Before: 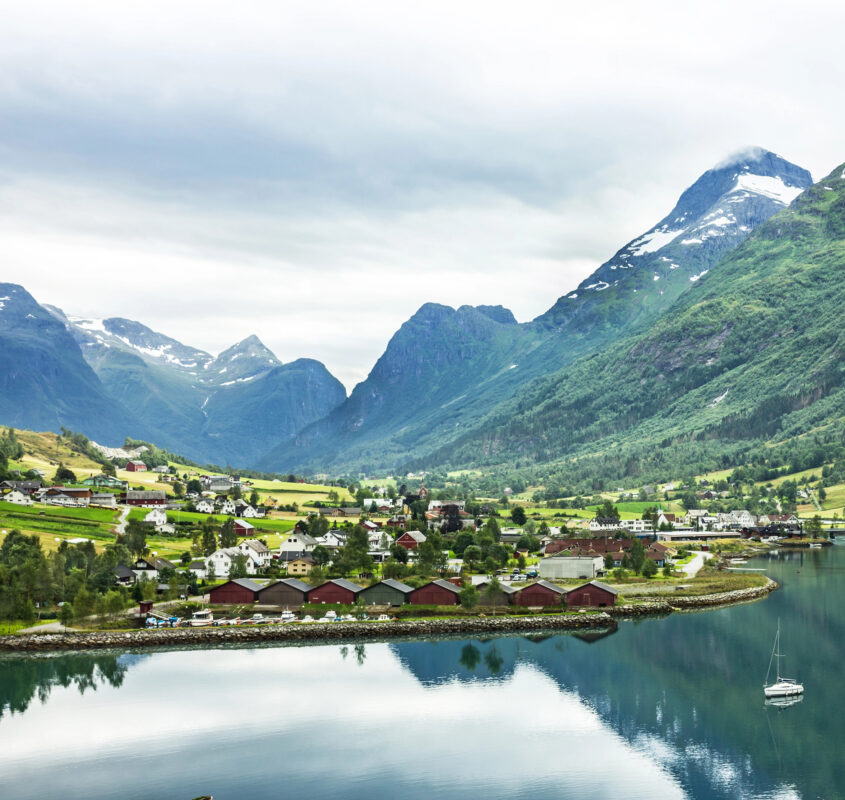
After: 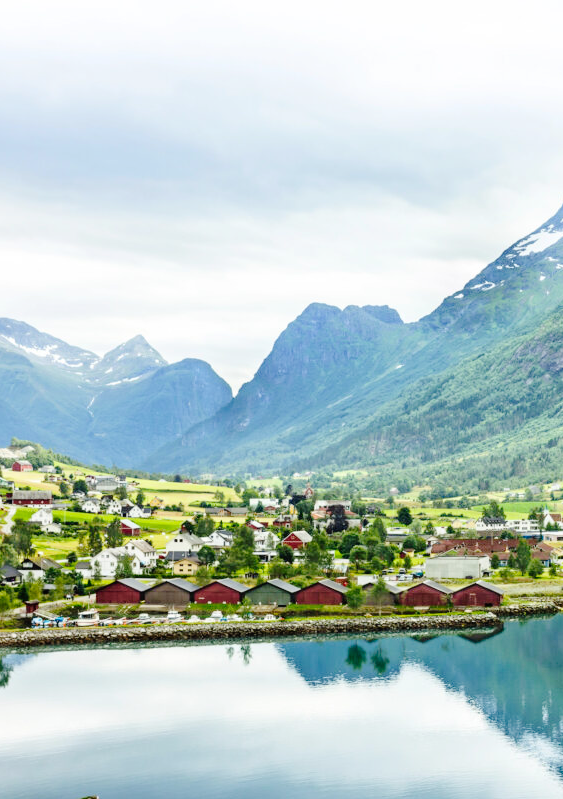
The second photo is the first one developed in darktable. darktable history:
crop and rotate: left 13.537%, right 19.796%
contrast brightness saturation: contrast 0.07, brightness 0.08, saturation 0.18
tone curve: curves: ch0 [(0, 0) (0.003, 0.009) (0.011, 0.009) (0.025, 0.01) (0.044, 0.02) (0.069, 0.032) (0.1, 0.048) (0.136, 0.092) (0.177, 0.153) (0.224, 0.217) (0.277, 0.306) (0.335, 0.402) (0.399, 0.488) (0.468, 0.574) (0.543, 0.648) (0.623, 0.716) (0.709, 0.783) (0.801, 0.851) (0.898, 0.92) (1, 1)], preserve colors none
